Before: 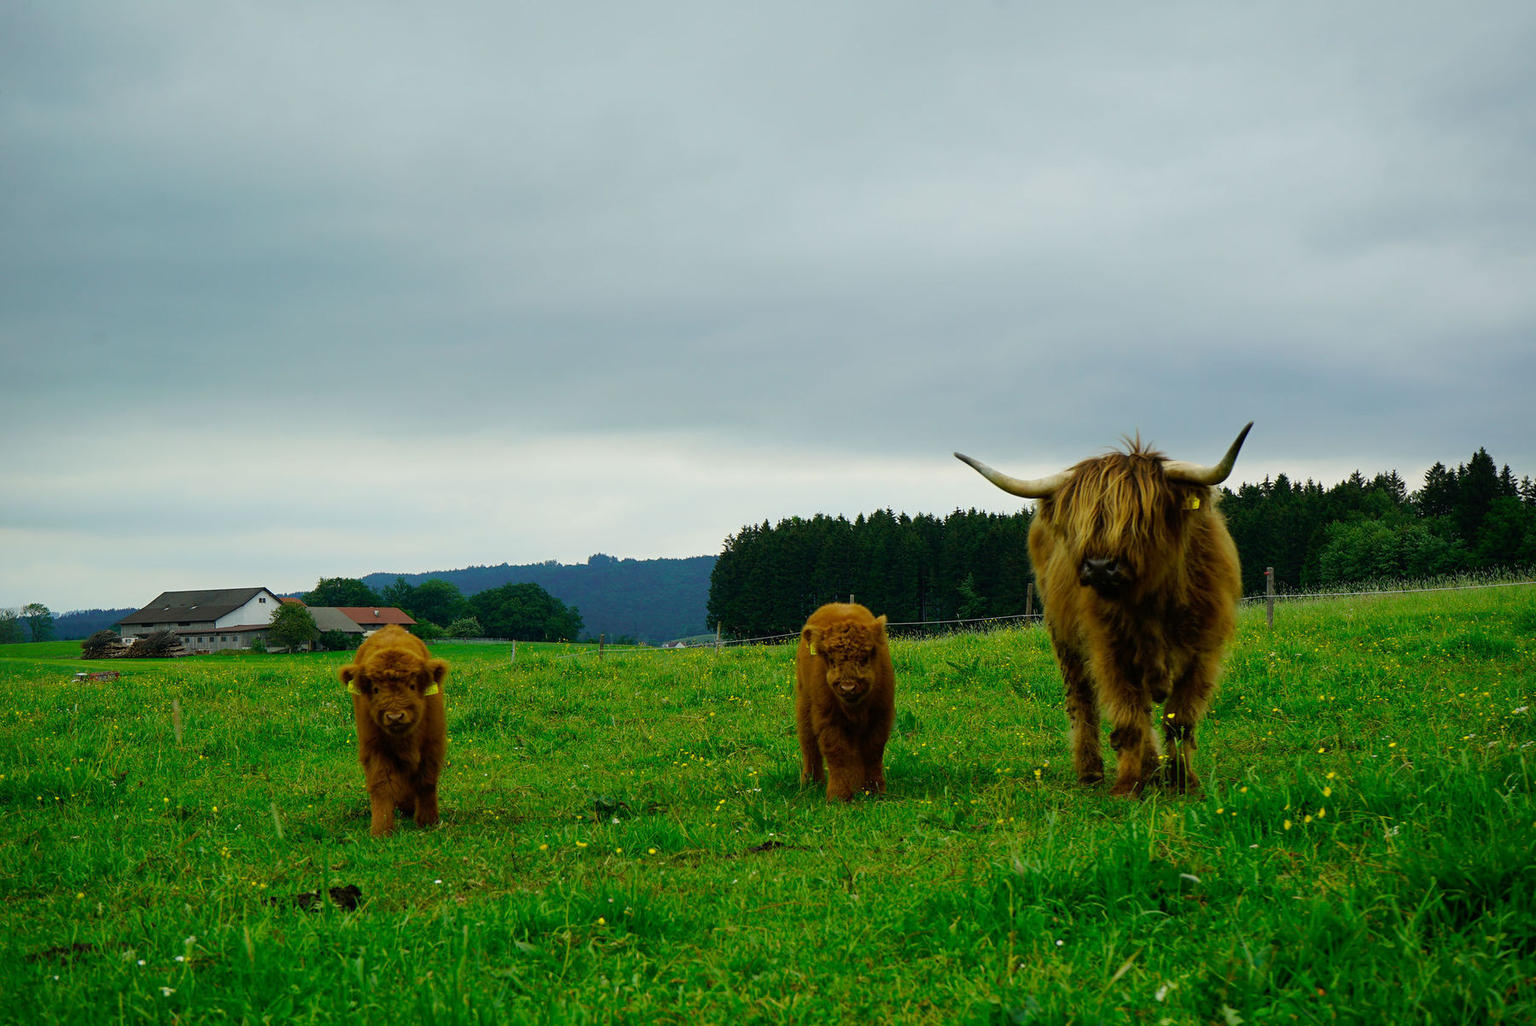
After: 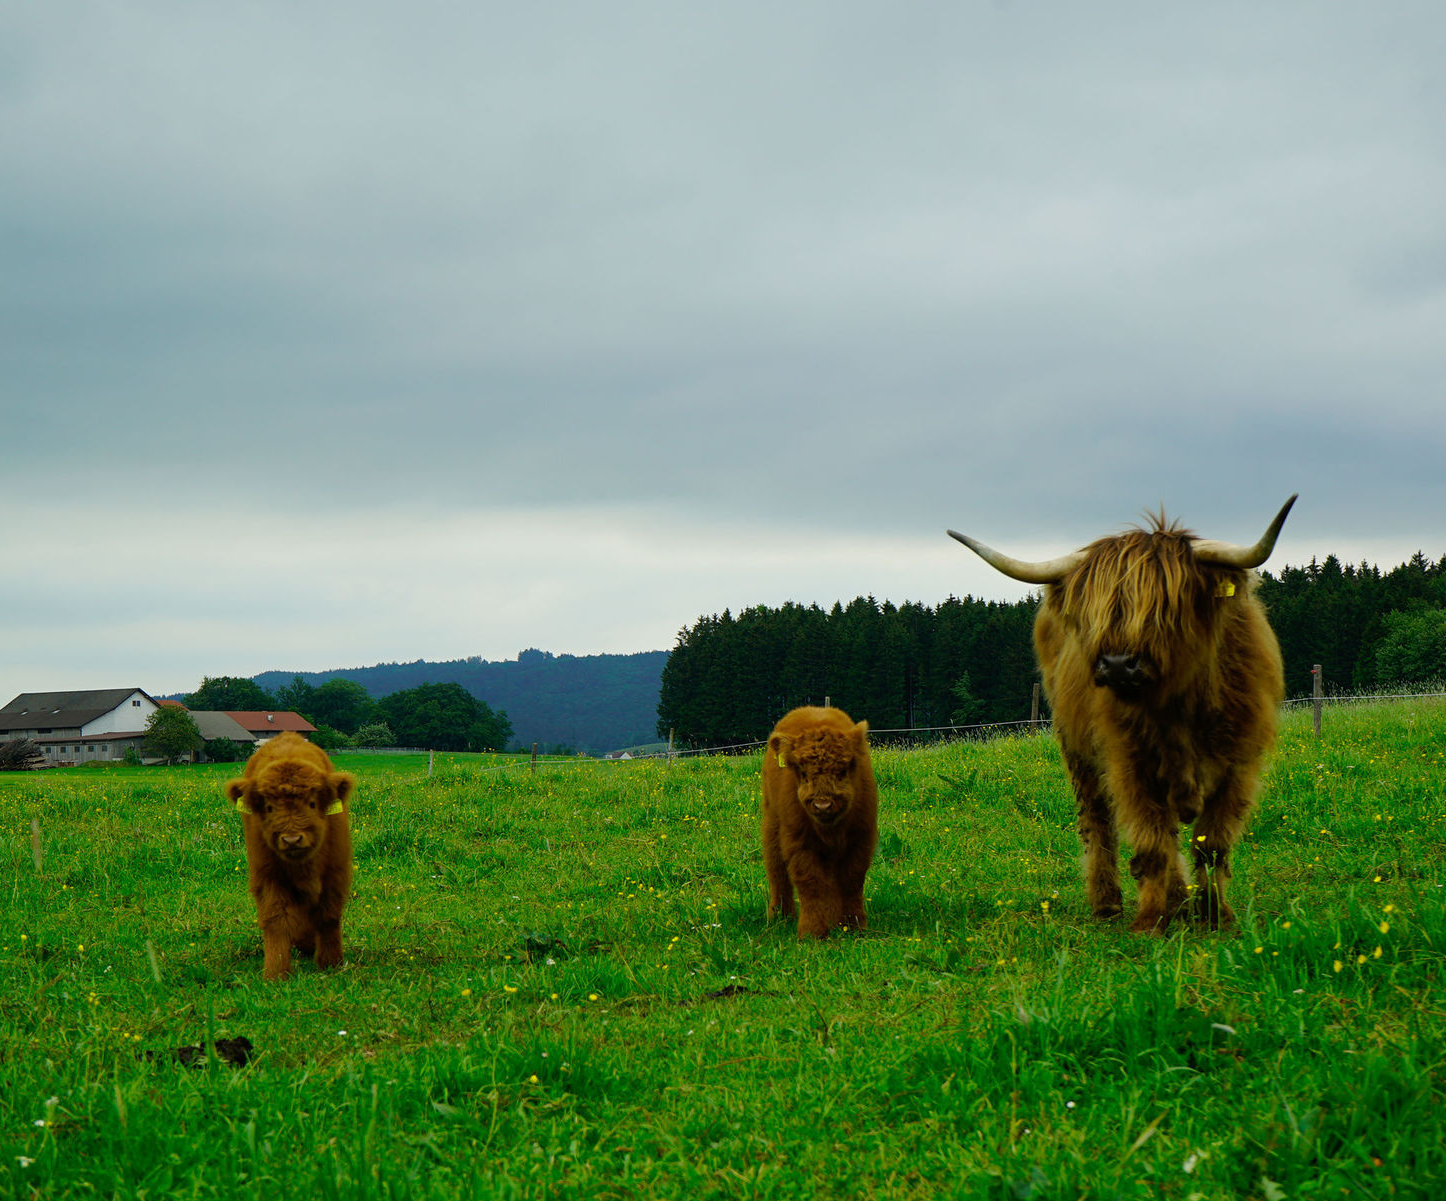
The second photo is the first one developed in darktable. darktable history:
crop and rotate: left 9.505%, right 10.136%
